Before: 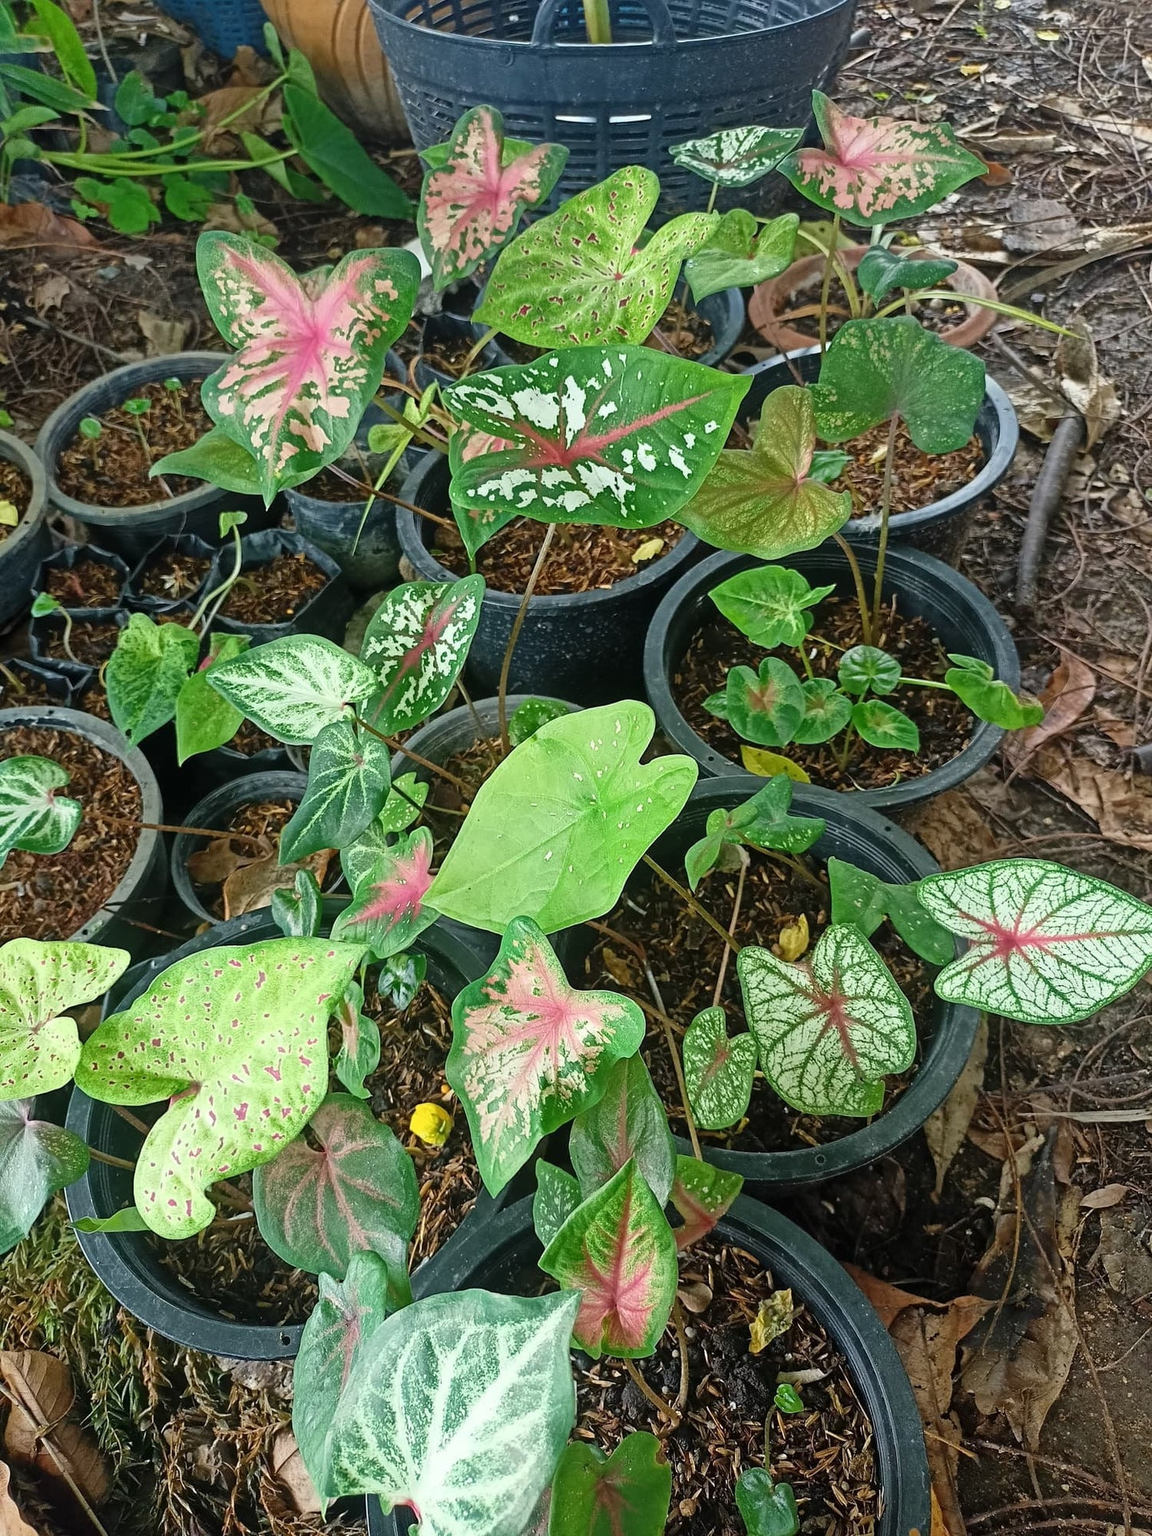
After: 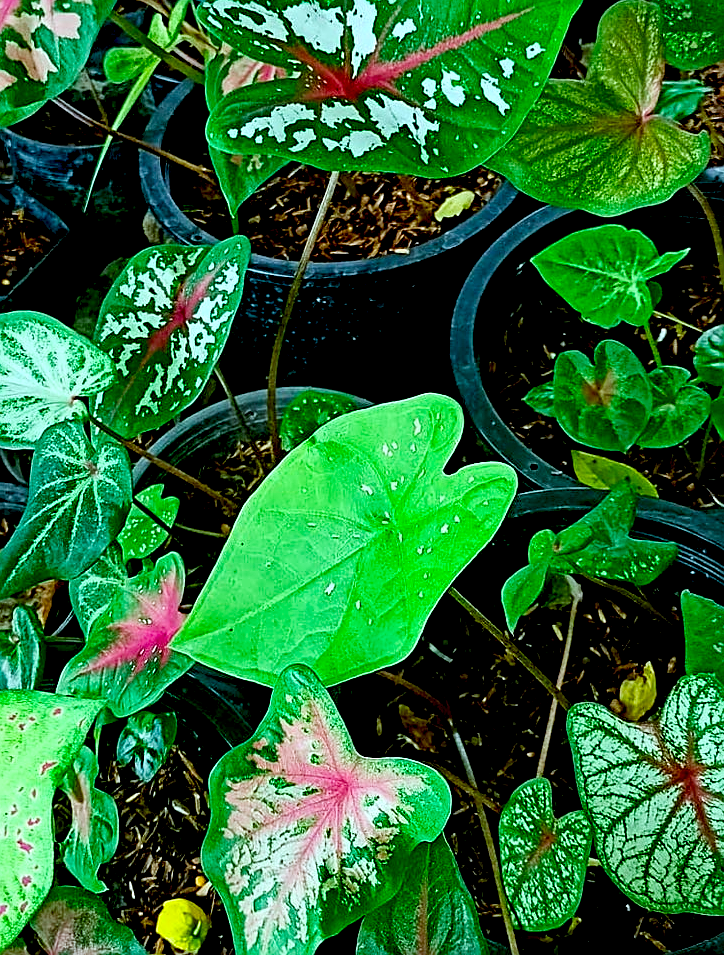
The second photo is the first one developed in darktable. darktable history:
haze removal: compatibility mode true, adaptive false
color correction: highlights b* -0.004
exposure: black level correction 0.054, exposure -0.031 EV, compensate highlight preservation false
crop: left 24.776%, top 25.194%, right 25.084%, bottom 25.238%
sharpen: on, module defaults
tone curve: curves: ch0 [(0, 0) (0.227, 0.17) (0.766, 0.774) (1, 1)]; ch1 [(0, 0) (0.114, 0.127) (0.437, 0.452) (0.498, 0.495) (0.579, 0.602) (1, 1)]; ch2 [(0, 0) (0.233, 0.259) (0.493, 0.492) (0.568, 0.596) (1, 1)], preserve colors none
color calibration: output R [0.948, 0.091, -0.04, 0], output G [-0.3, 1.384, -0.085, 0], output B [-0.108, 0.061, 1.08, 0], illuminant F (fluorescent), F source F9 (Cool White Deluxe 4150 K) – high CRI, x 0.375, y 0.373, temperature 4153.14 K
